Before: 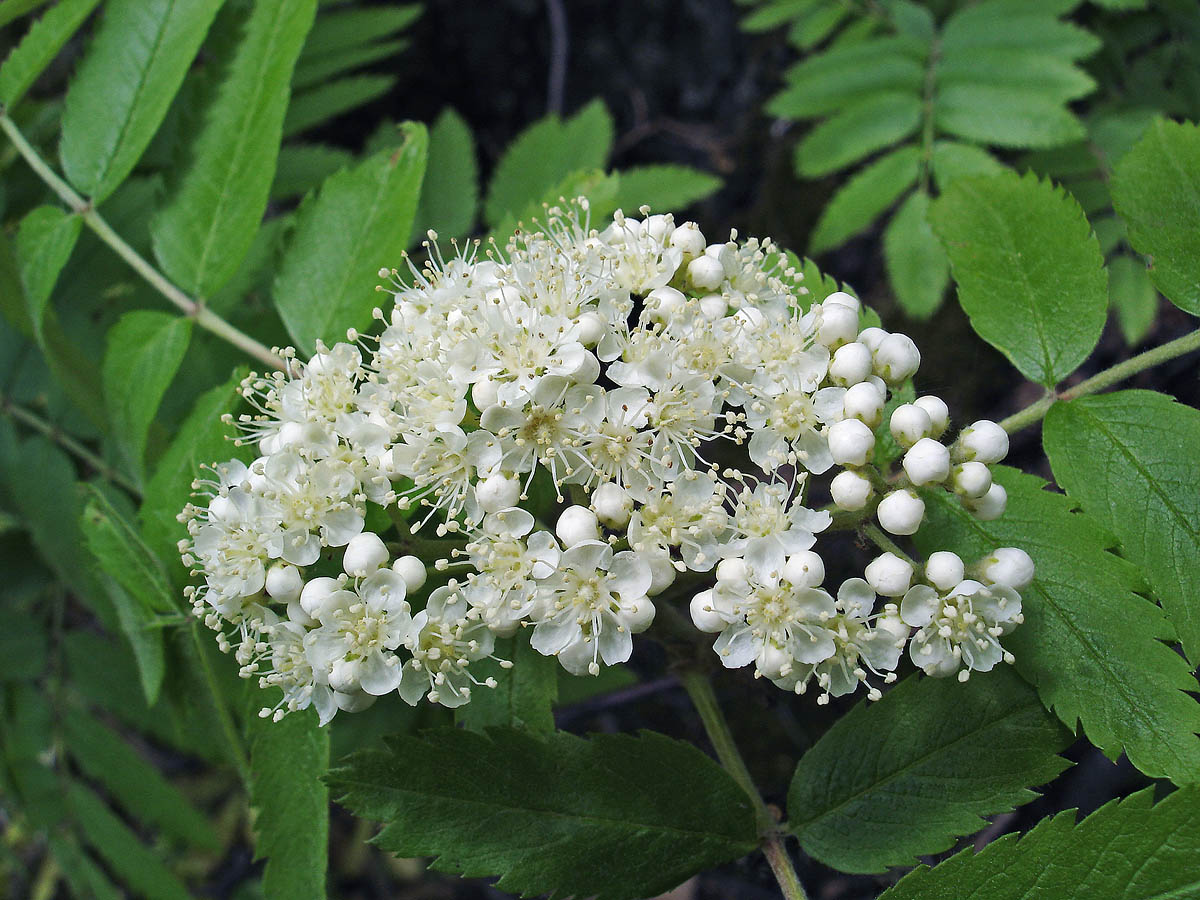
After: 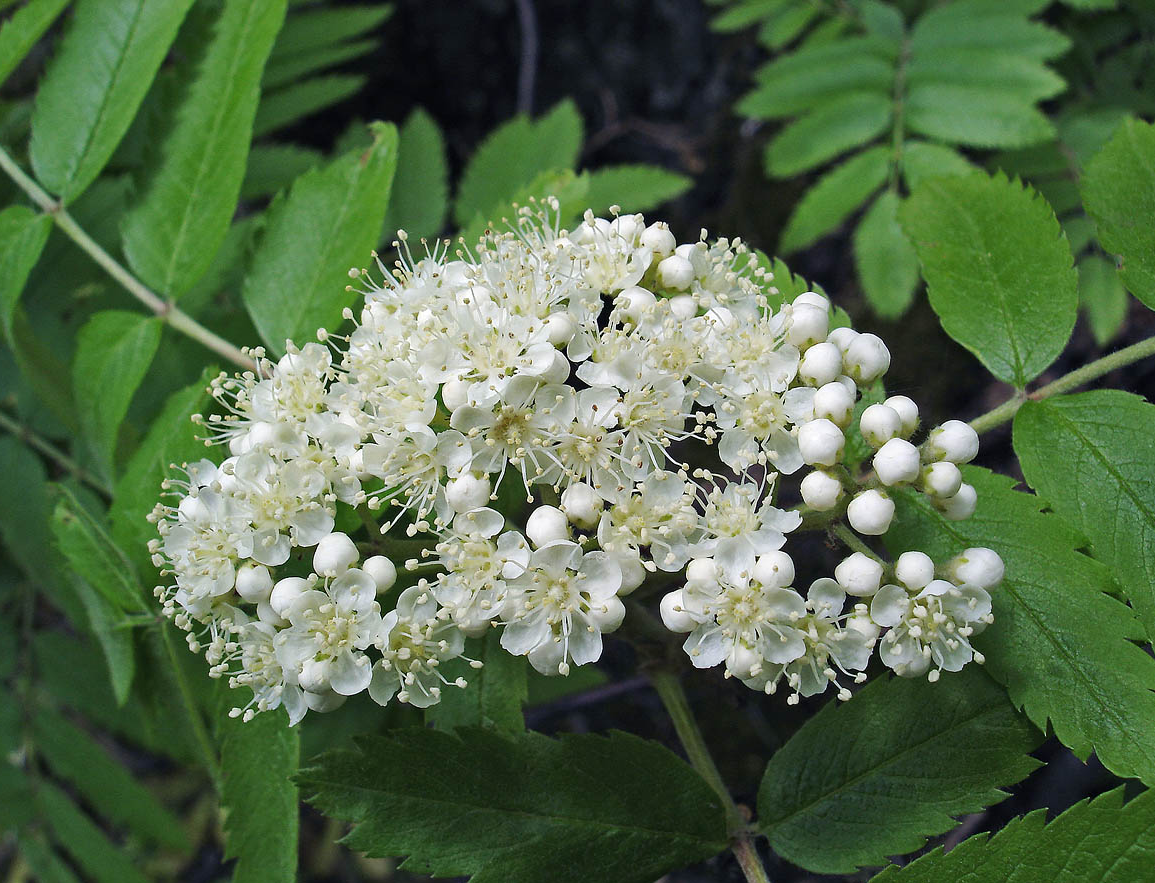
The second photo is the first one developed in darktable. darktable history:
crop and rotate: left 2.536%, right 1.167%, bottom 1.848%
